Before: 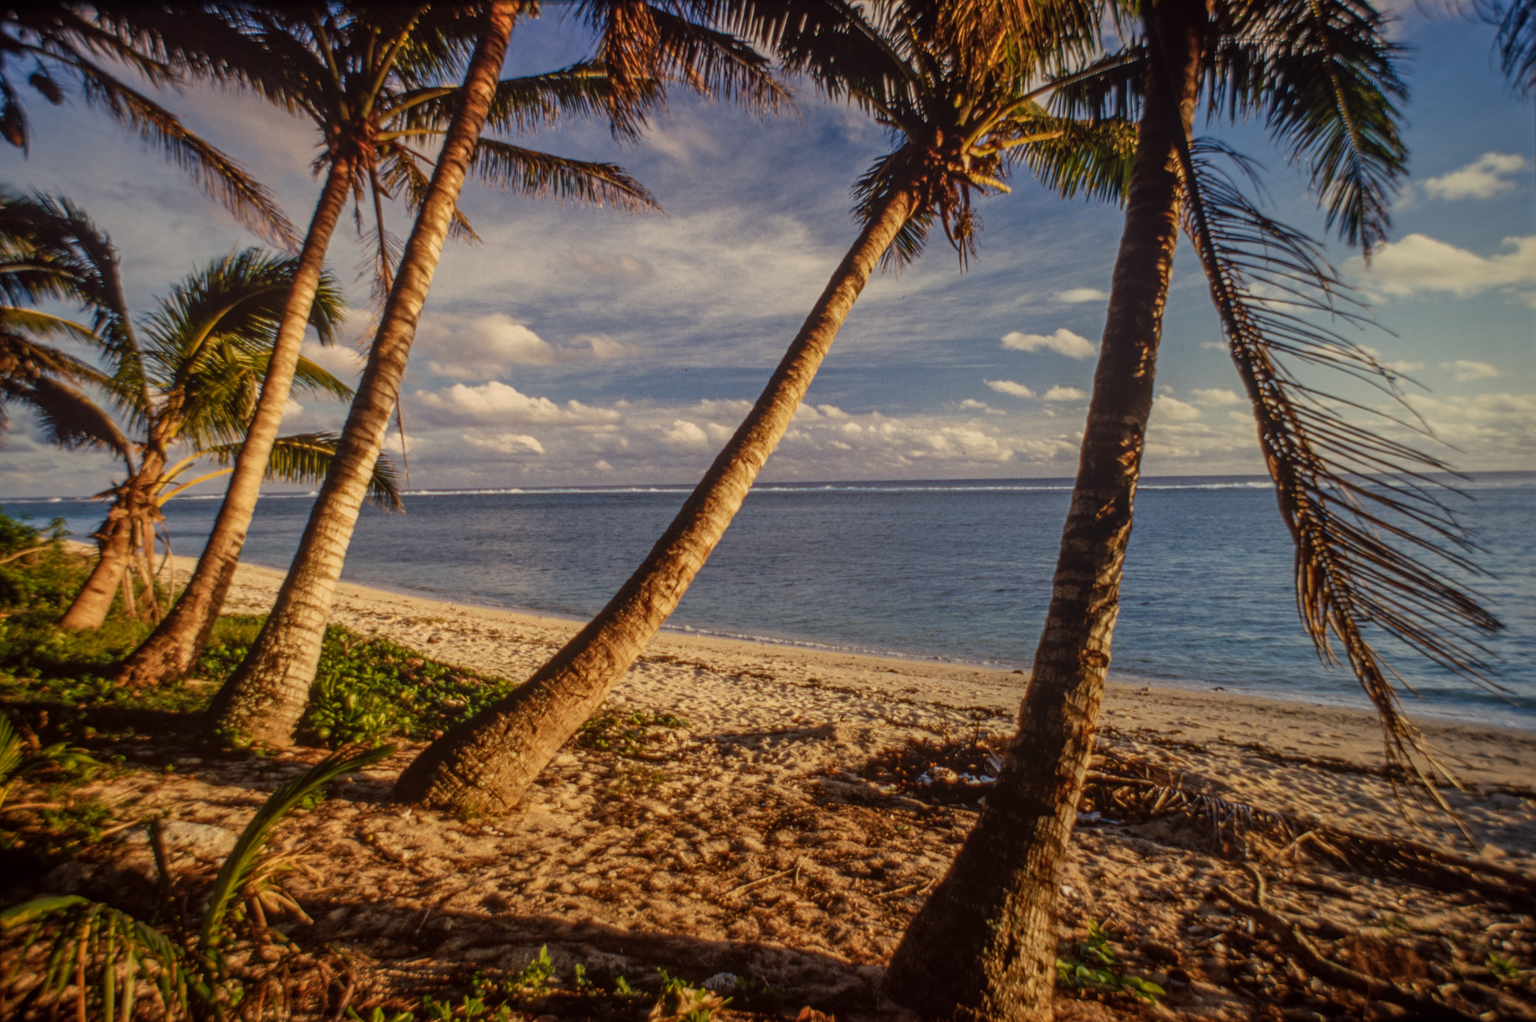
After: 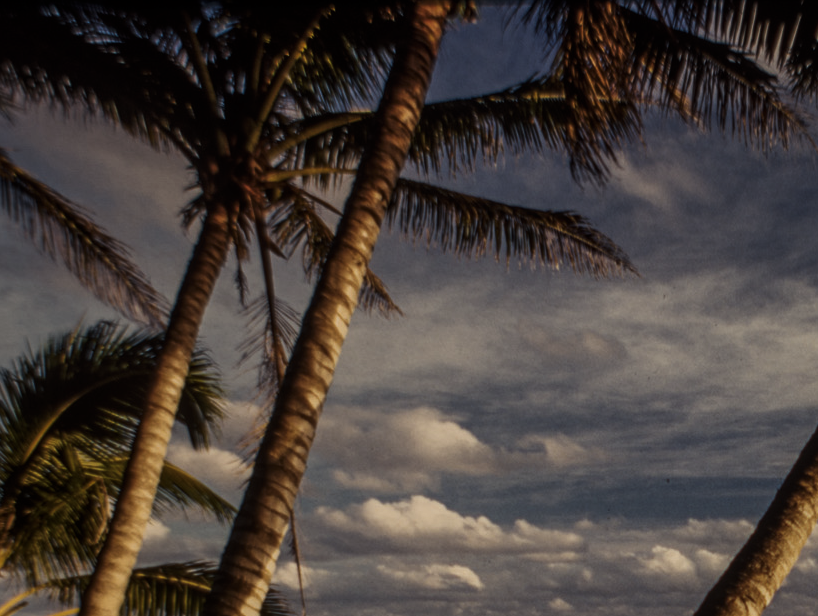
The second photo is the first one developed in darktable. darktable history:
levels: levels [0, 0.618, 1]
crop and rotate: left 11.287%, top 0.1%, right 47.766%, bottom 53.567%
